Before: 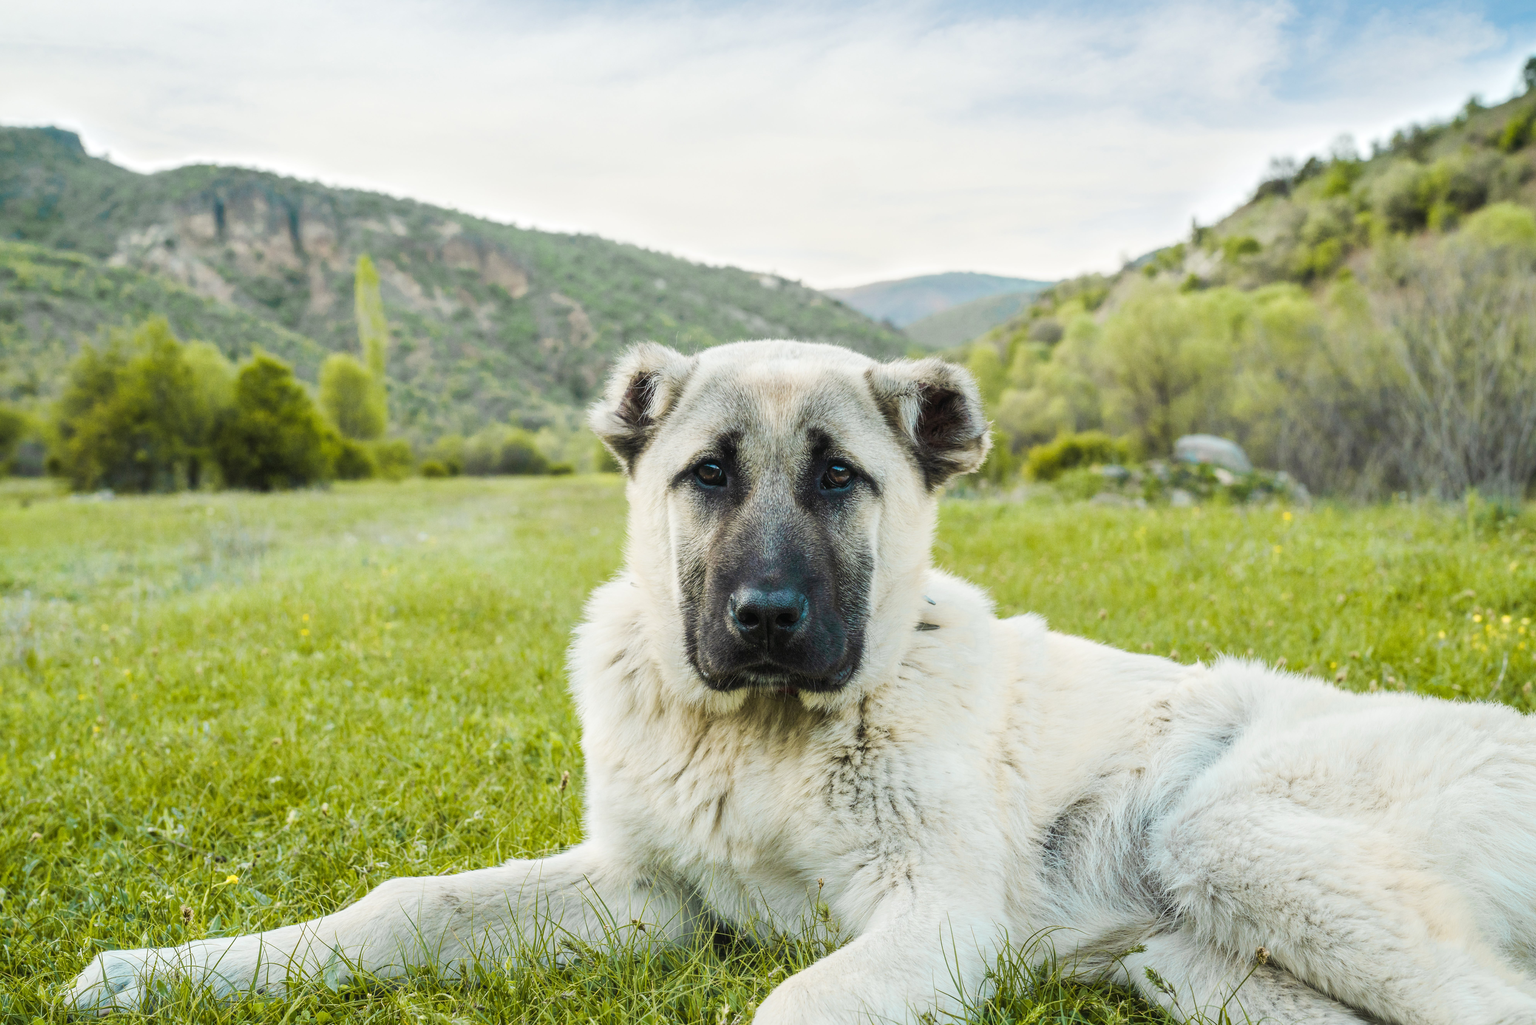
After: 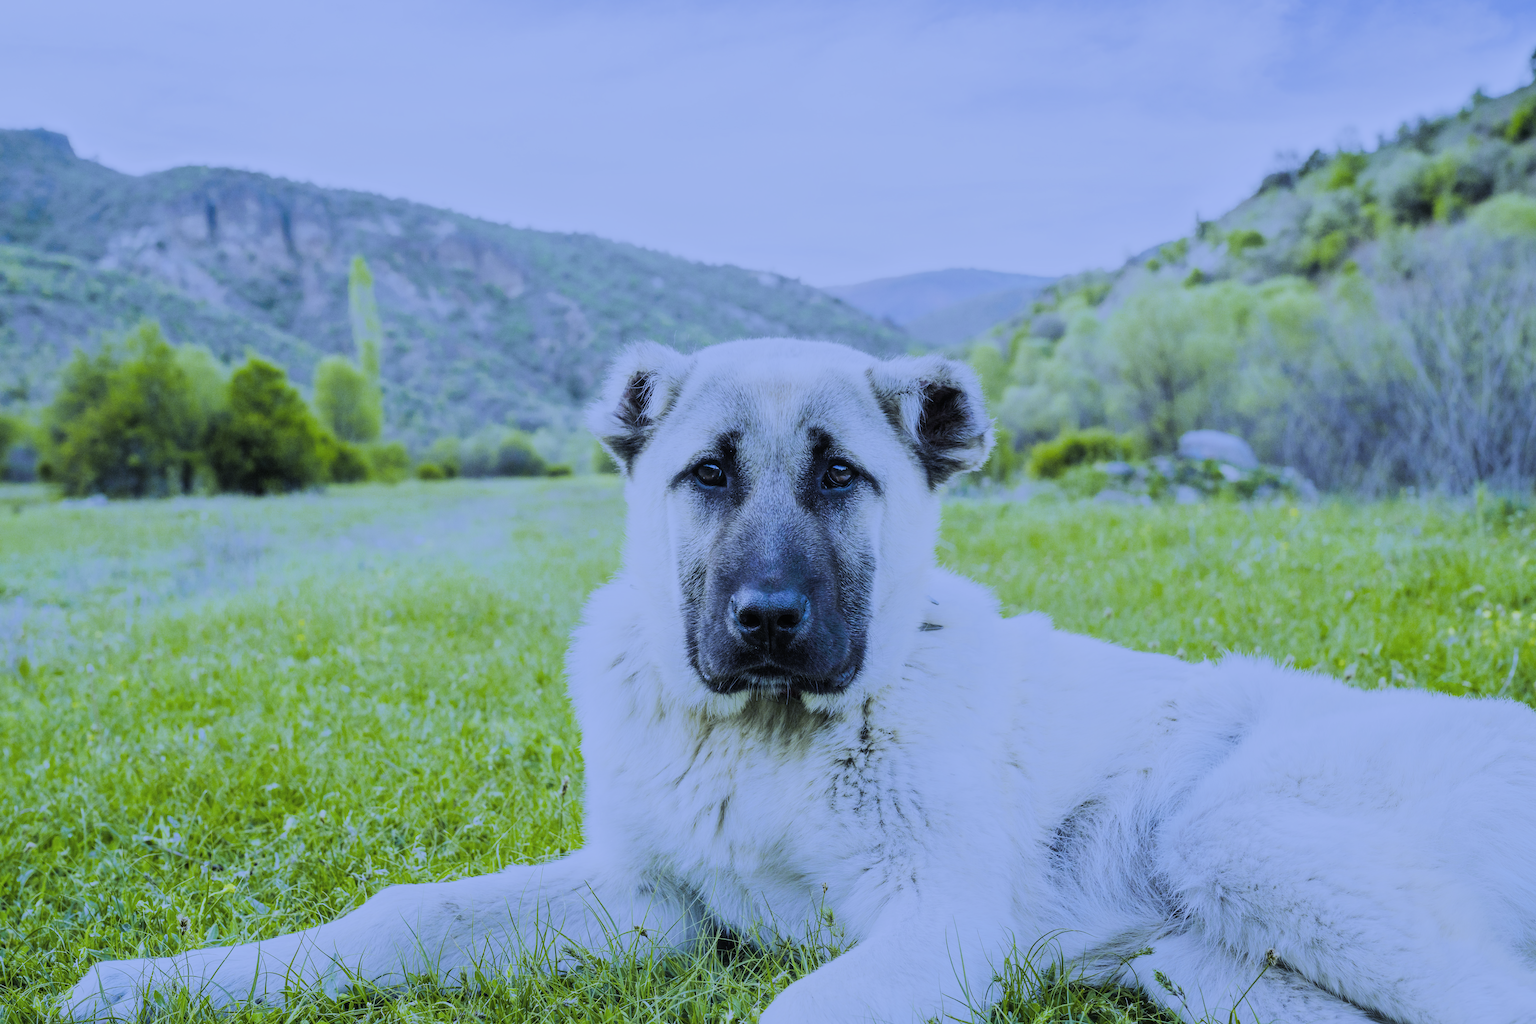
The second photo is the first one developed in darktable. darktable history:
color correction: highlights a* -0.182, highlights b* -0.124
rotate and perspective: rotation -0.45°, automatic cropping original format, crop left 0.008, crop right 0.992, crop top 0.012, crop bottom 0.988
white balance: red 0.766, blue 1.537
exposure: black level correction -0.005, exposure 0.054 EV, compensate highlight preservation false
tone equalizer: on, module defaults
filmic rgb: black relative exposure -6.82 EV, white relative exposure 5.89 EV, hardness 2.71
